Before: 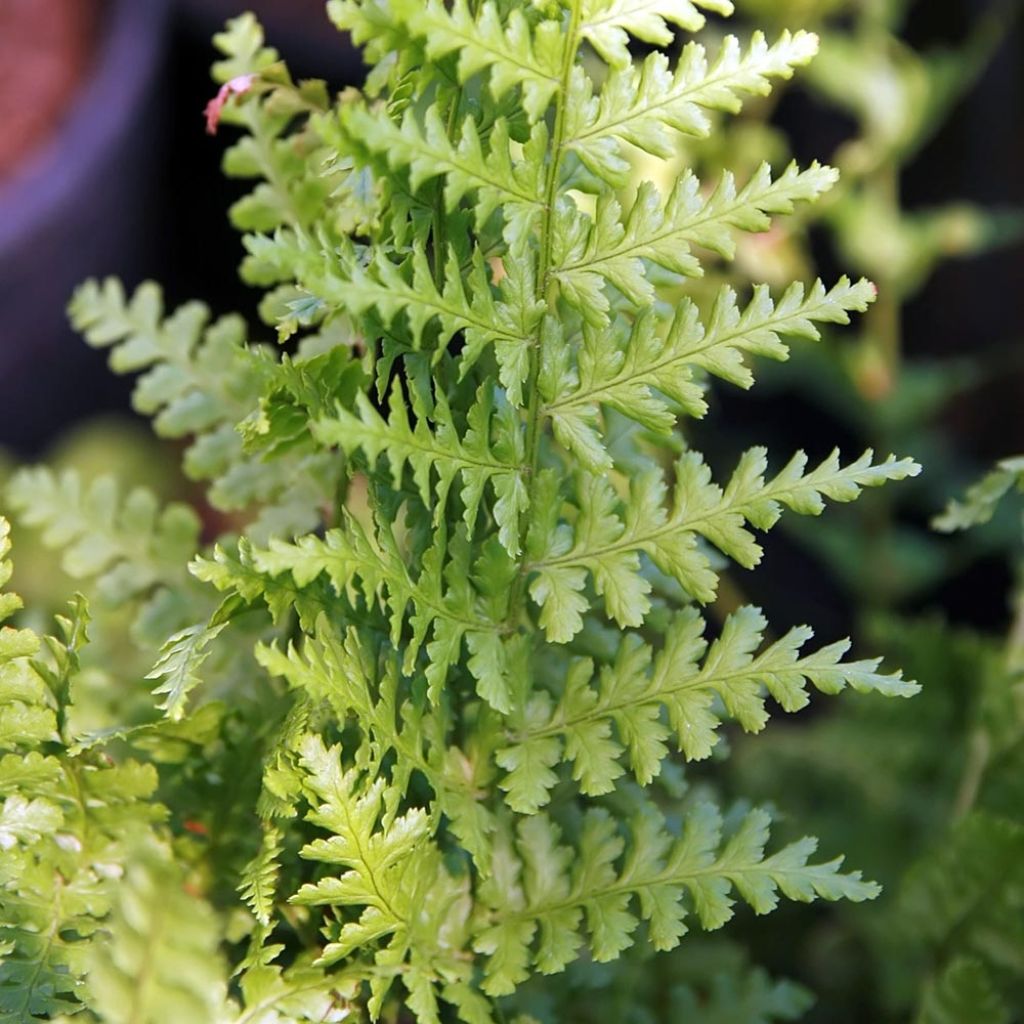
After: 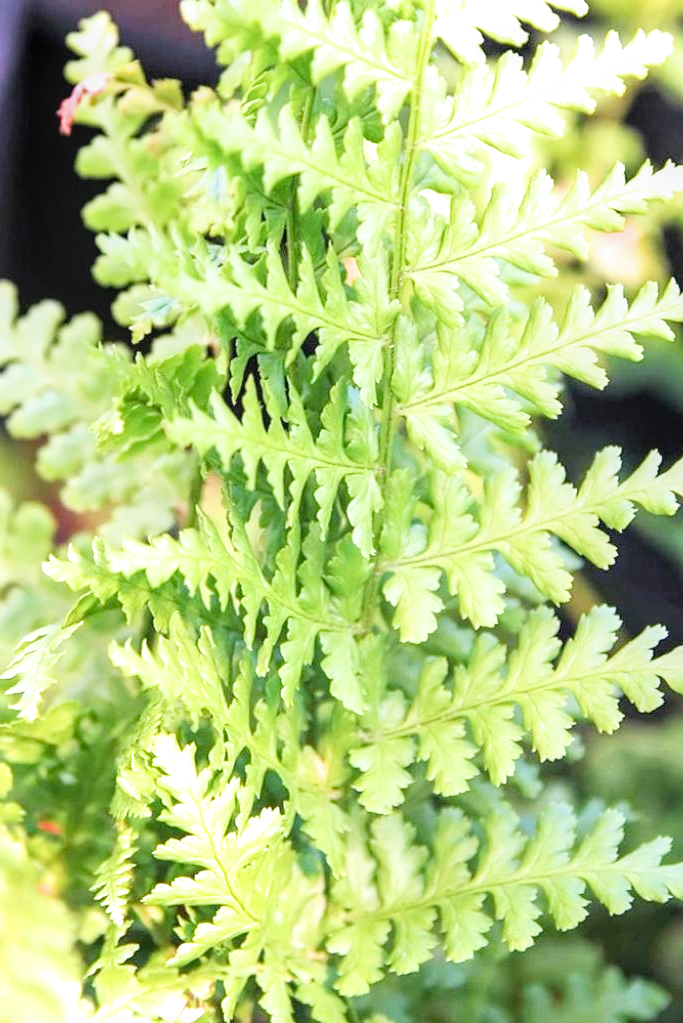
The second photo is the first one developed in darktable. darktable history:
exposure: black level correction 0, exposure 2.167 EV, compensate highlight preservation false
local contrast: on, module defaults
filmic rgb: black relative exposure -8.03 EV, white relative exposure 4.02 EV, hardness 4.11
crop and rotate: left 14.347%, right 18.945%
